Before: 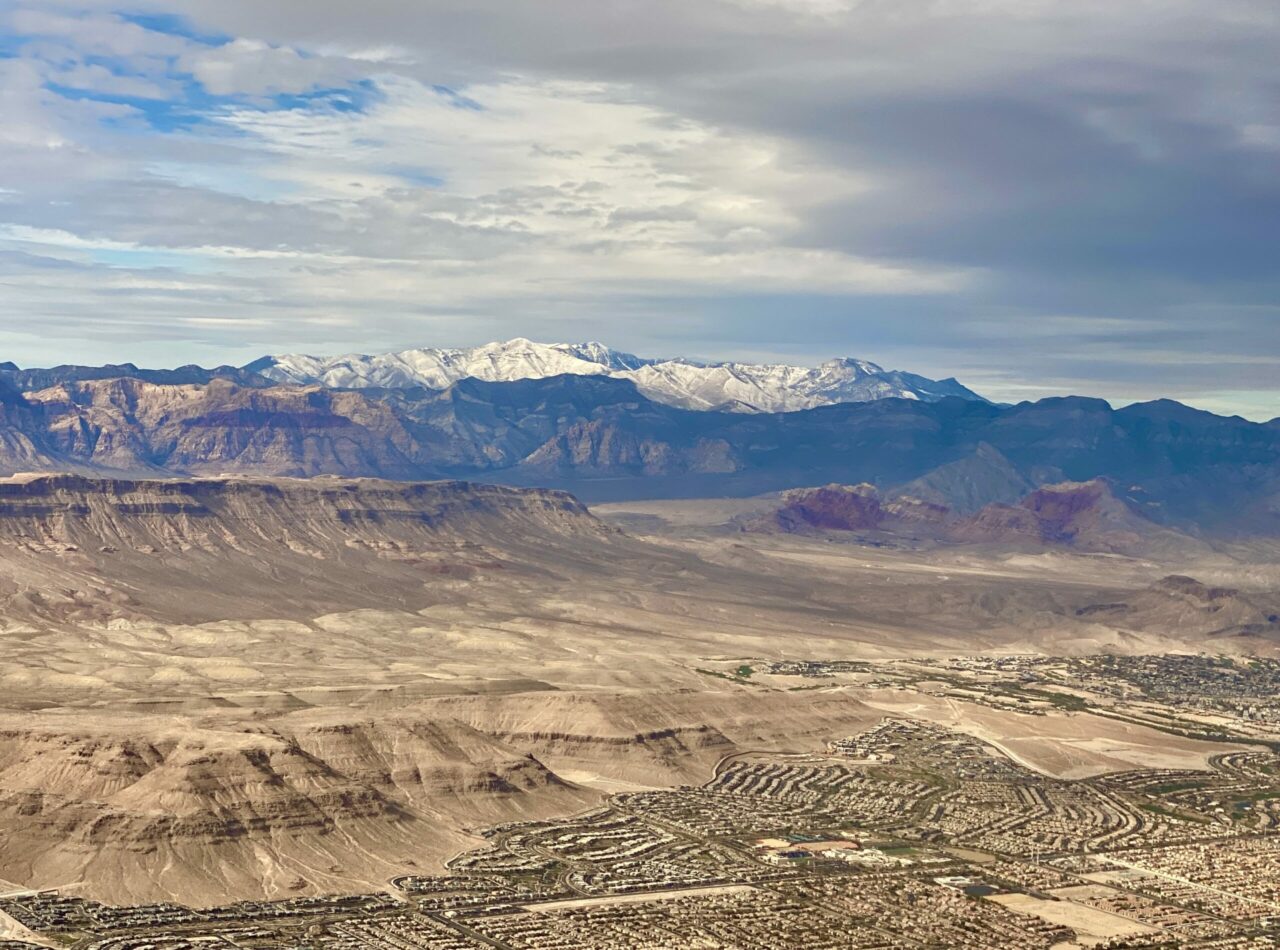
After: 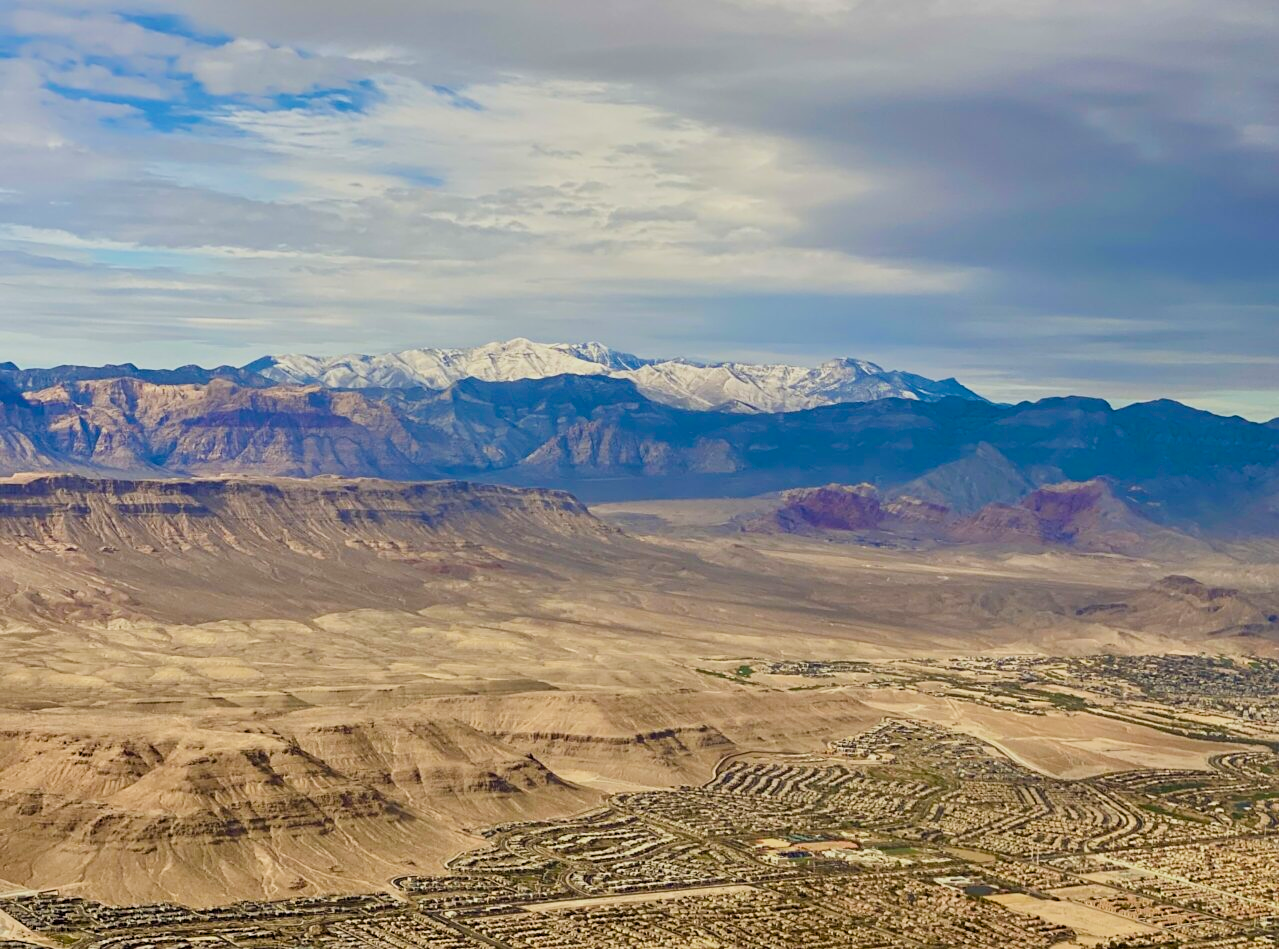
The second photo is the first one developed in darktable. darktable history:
color balance rgb: linear chroma grading › global chroma 0.876%, perceptual saturation grading › global saturation 31.204%, global vibrance 20%
sharpen: amount 0.201
filmic rgb: black relative exposure -7.99 EV, white relative exposure 3.85 EV, hardness 4.29
